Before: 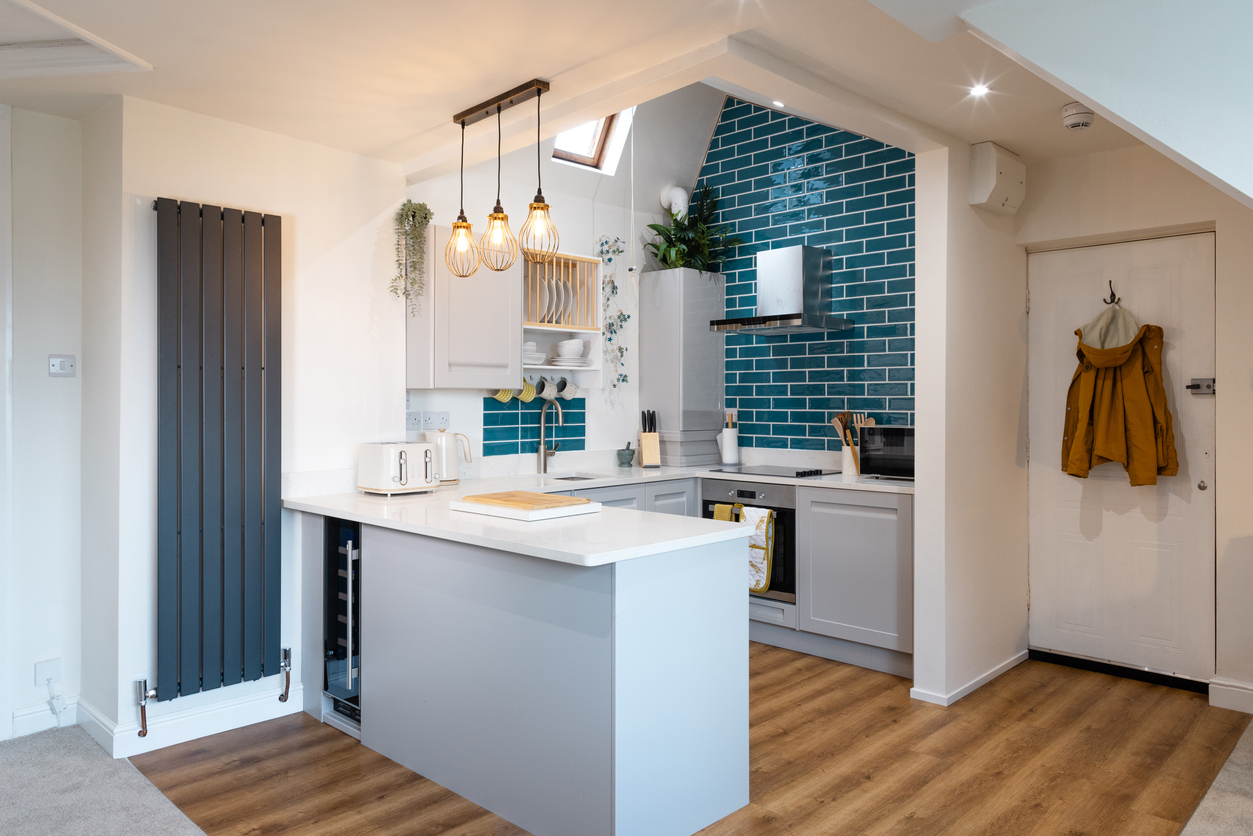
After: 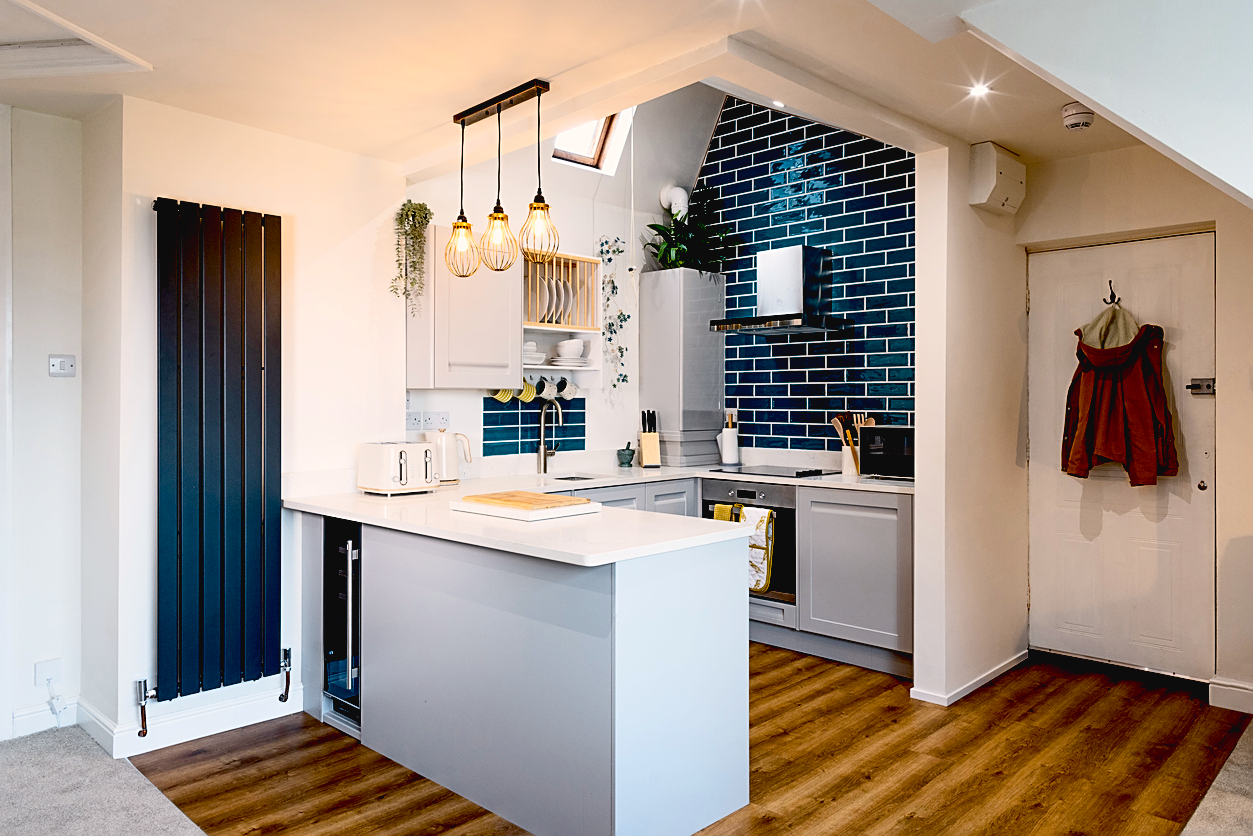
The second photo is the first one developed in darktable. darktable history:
color balance rgb: highlights gain › chroma 1.666%, highlights gain › hue 55.65°, perceptual saturation grading › global saturation 7.102%, perceptual saturation grading › shadows 4.441%
sharpen: on, module defaults
exposure: black level correction 0.055, exposure -0.034 EV, compensate highlight preservation false
tone curve: curves: ch0 [(0, 0.032) (0.181, 0.156) (0.751, 0.829) (1, 1)], color space Lab, independent channels, preserve colors none
